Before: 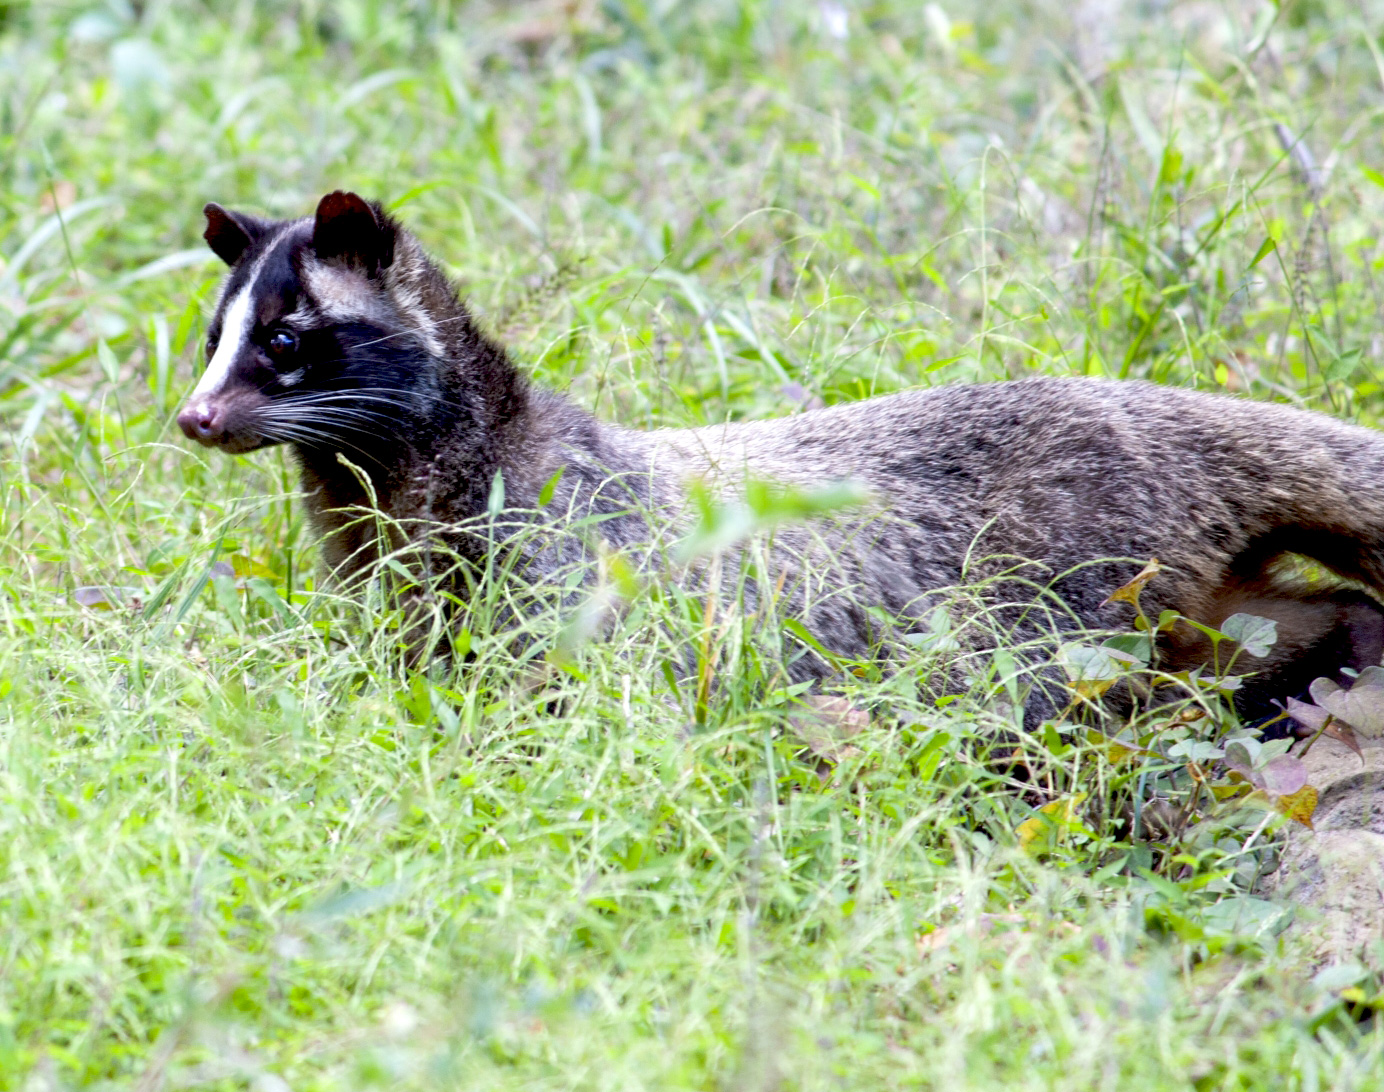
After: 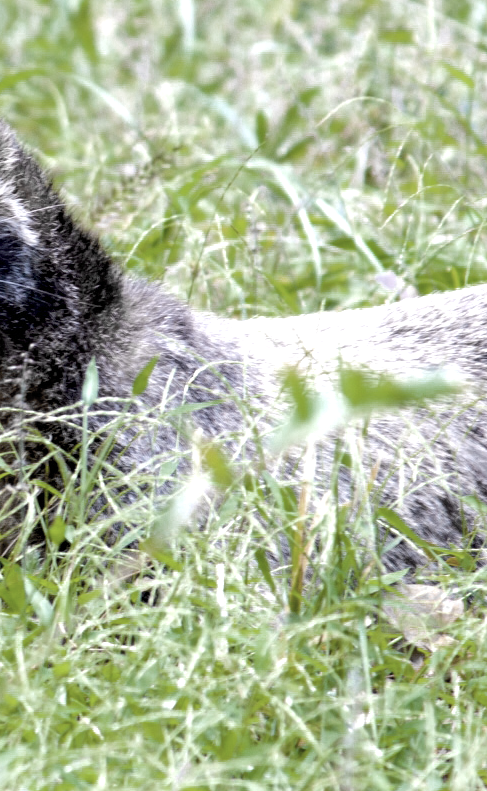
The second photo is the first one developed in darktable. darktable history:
tone equalizer: -8 EV -0.417 EV, -7 EV -0.389 EV, -6 EV -0.333 EV, -5 EV -0.222 EV, -3 EV 0.222 EV, -2 EV 0.333 EV, -1 EV 0.389 EV, +0 EV 0.417 EV, edges refinement/feathering 500, mask exposure compensation -1.57 EV, preserve details no
color balance rgb: perceptual saturation grading › global saturation 25%, perceptual brilliance grading › mid-tones 10%, perceptual brilliance grading › shadows 15%, global vibrance 20%
exposure: exposure 0.207 EV, compensate highlight preservation false
crop and rotate: left 29.476%, top 10.214%, right 35.32%, bottom 17.333%
color zones: curves: ch0 [(0, 0.487) (0.241, 0.395) (0.434, 0.373) (0.658, 0.412) (0.838, 0.487)]; ch1 [(0, 0) (0.053, 0.053) (0.211, 0.202) (0.579, 0.259) (0.781, 0.241)]
